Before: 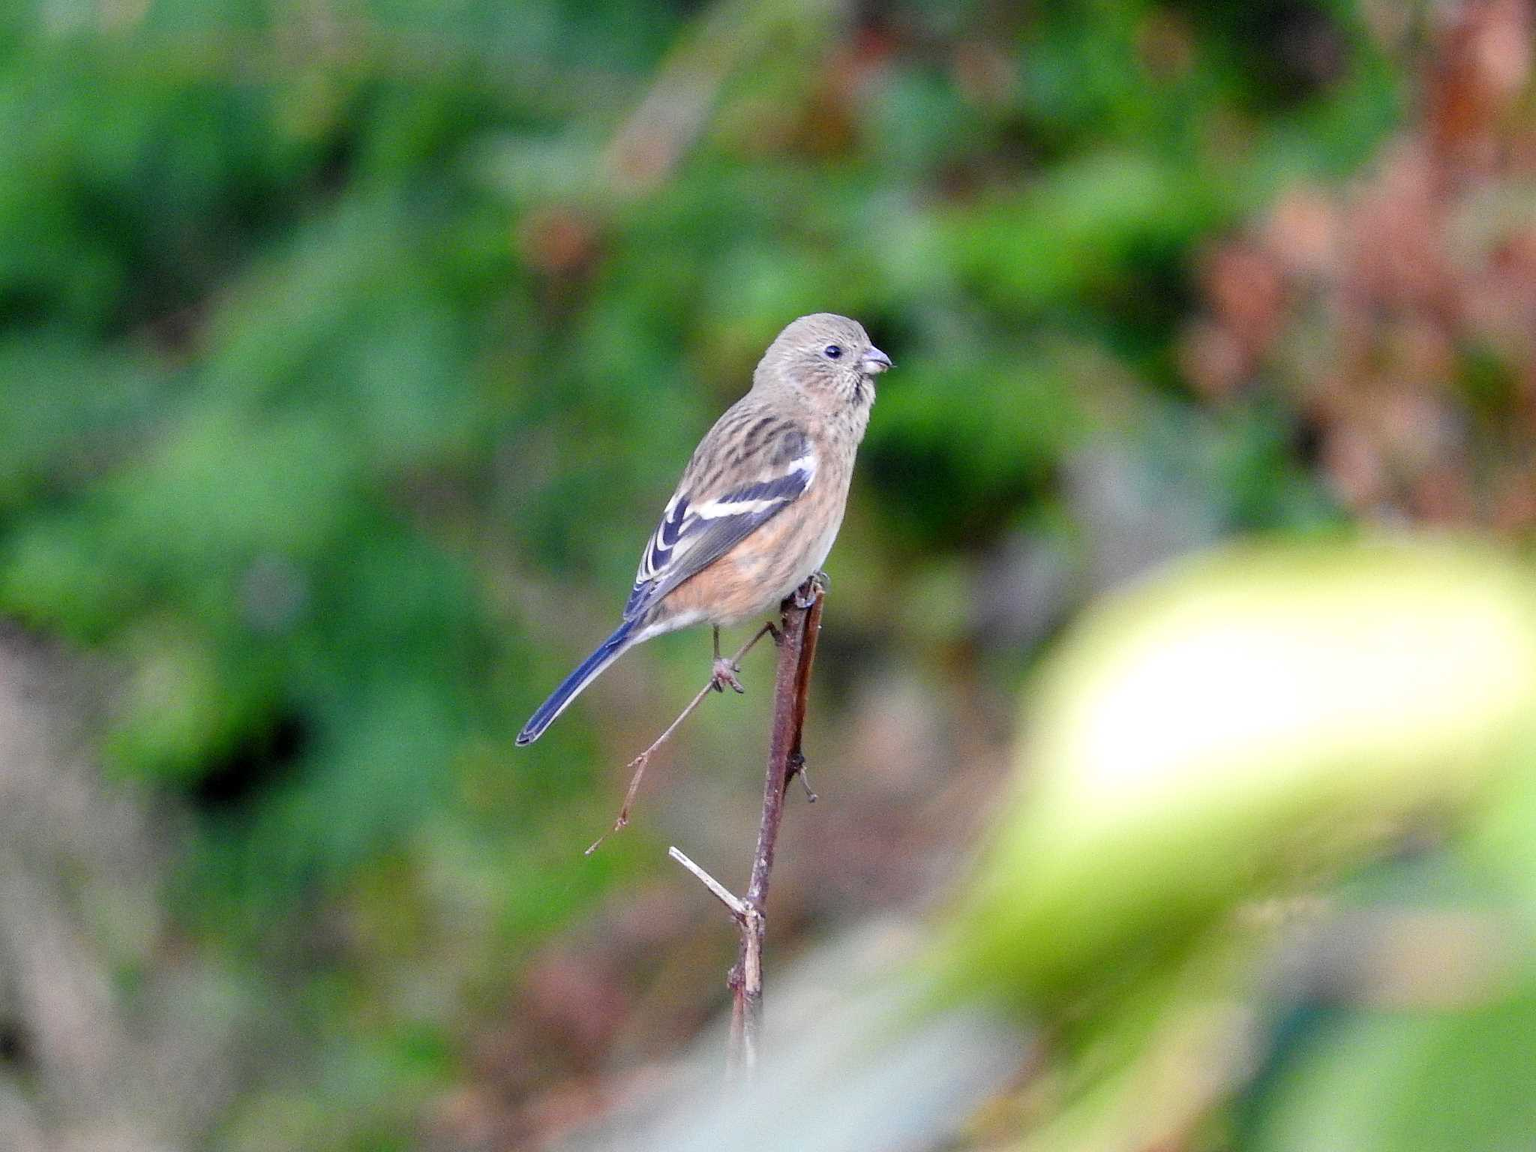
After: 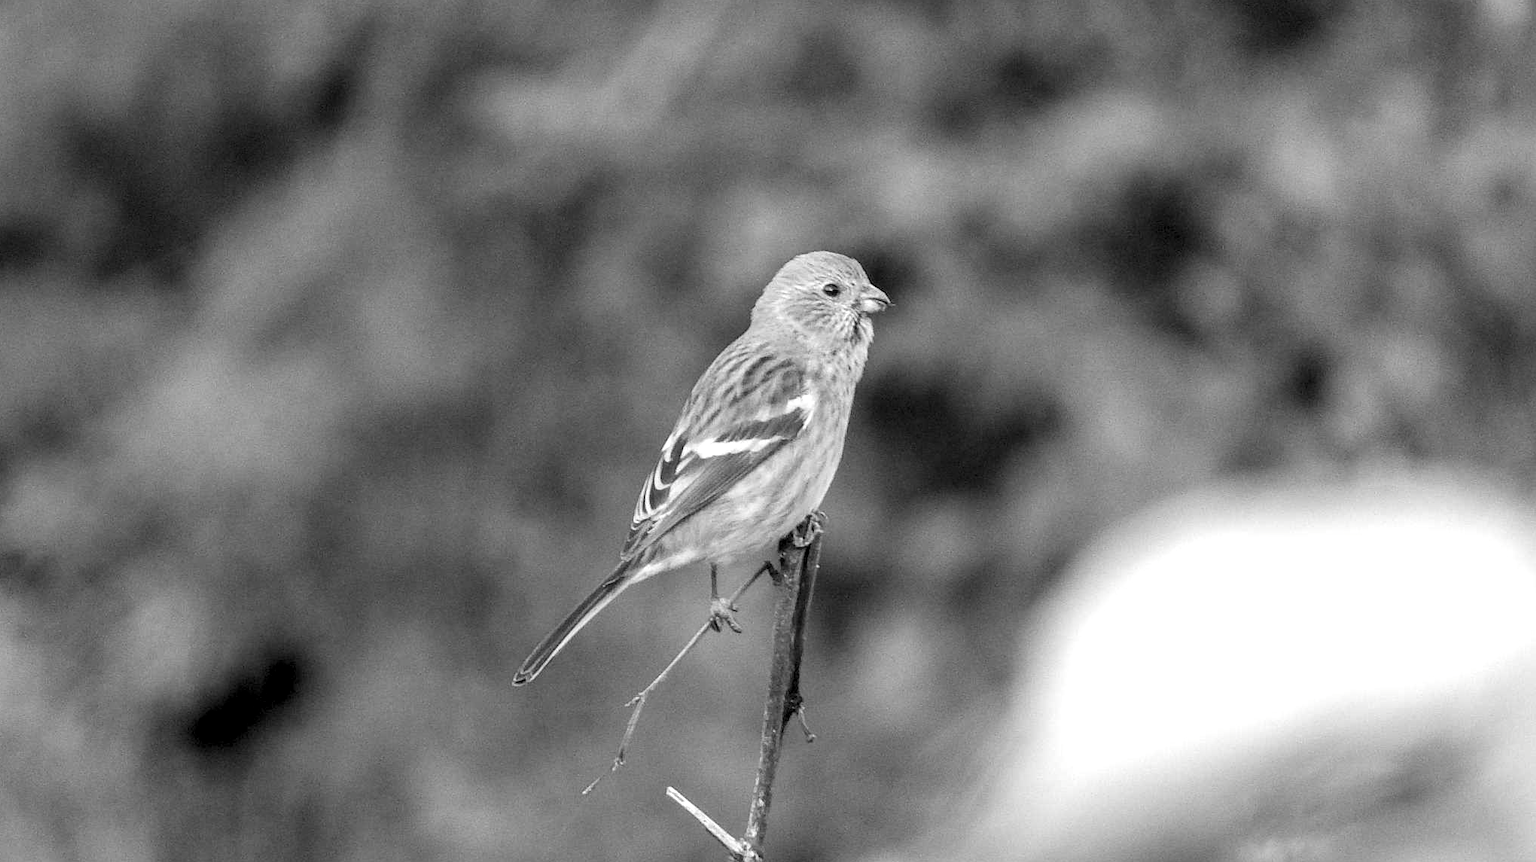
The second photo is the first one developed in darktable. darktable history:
crop: left 0.389%, top 5.532%, bottom 19.809%
local contrast: on, module defaults
contrast brightness saturation: saturation -0.992
color zones: curves: ch0 [(0, 0.5) (0.125, 0.4) (0.25, 0.5) (0.375, 0.4) (0.5, 0.4) (0.625, 0.35) (0.75, 0.35) (0.875, 0.5)]; ch1 [(0, 0.35) (0.125, 0.45) (0.25, 0.35) (0.375, 0.35) (0.5, 0.35) (0.625, 0.35) (0.75, 0.45) (0.875, 0.35)]; ch2 [(0, 0.6) (0.125, 0.5) (0.25, 0.5) (0.375, 0.6) (0.5, 0.6) (0.625, 0.5) (0.75, 0.5) (0.875, 0.5)]
